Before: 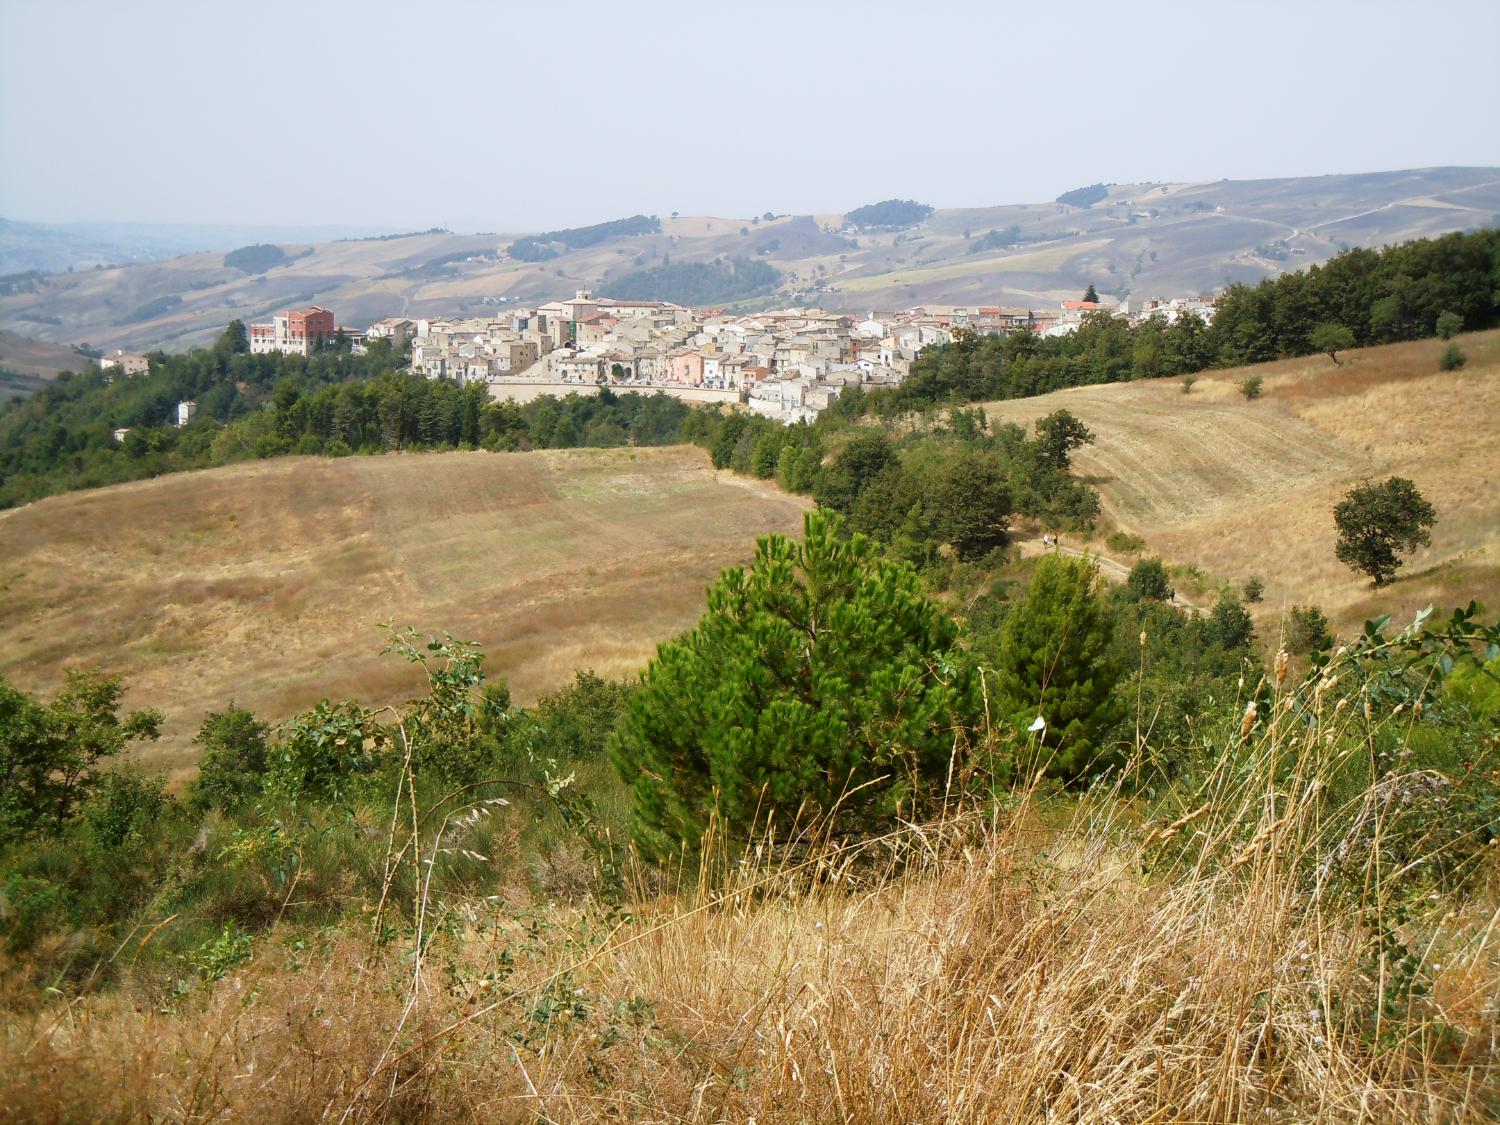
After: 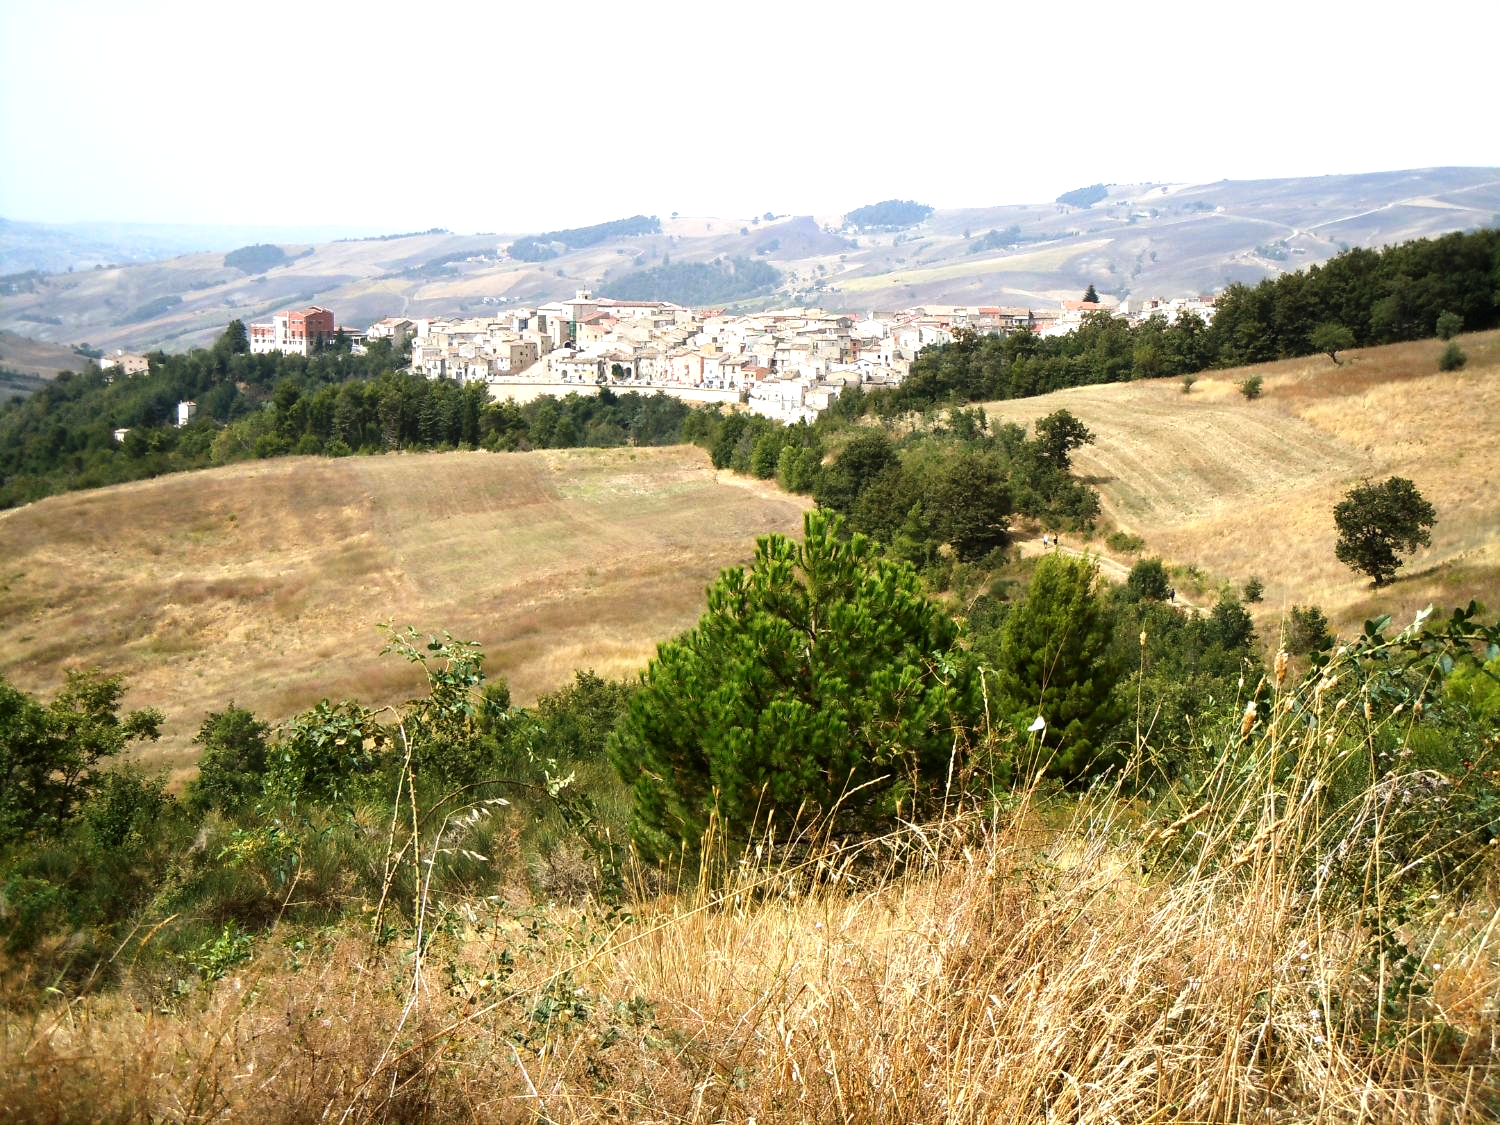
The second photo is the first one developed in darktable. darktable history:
tone equalizer: -8 EV -0.719 EV, -7 EV -0.672 EV, -6 EV -0.586 EV, -5 EV -0.408 EV, -3 EV 0.404 EV, -2 EV 0.6 EV, -1 EV 0.685 EV, +0 EV 0.766 EV, edges refinement/feathering 500, mask exposure compensation -1.57 EV, preserve details no
